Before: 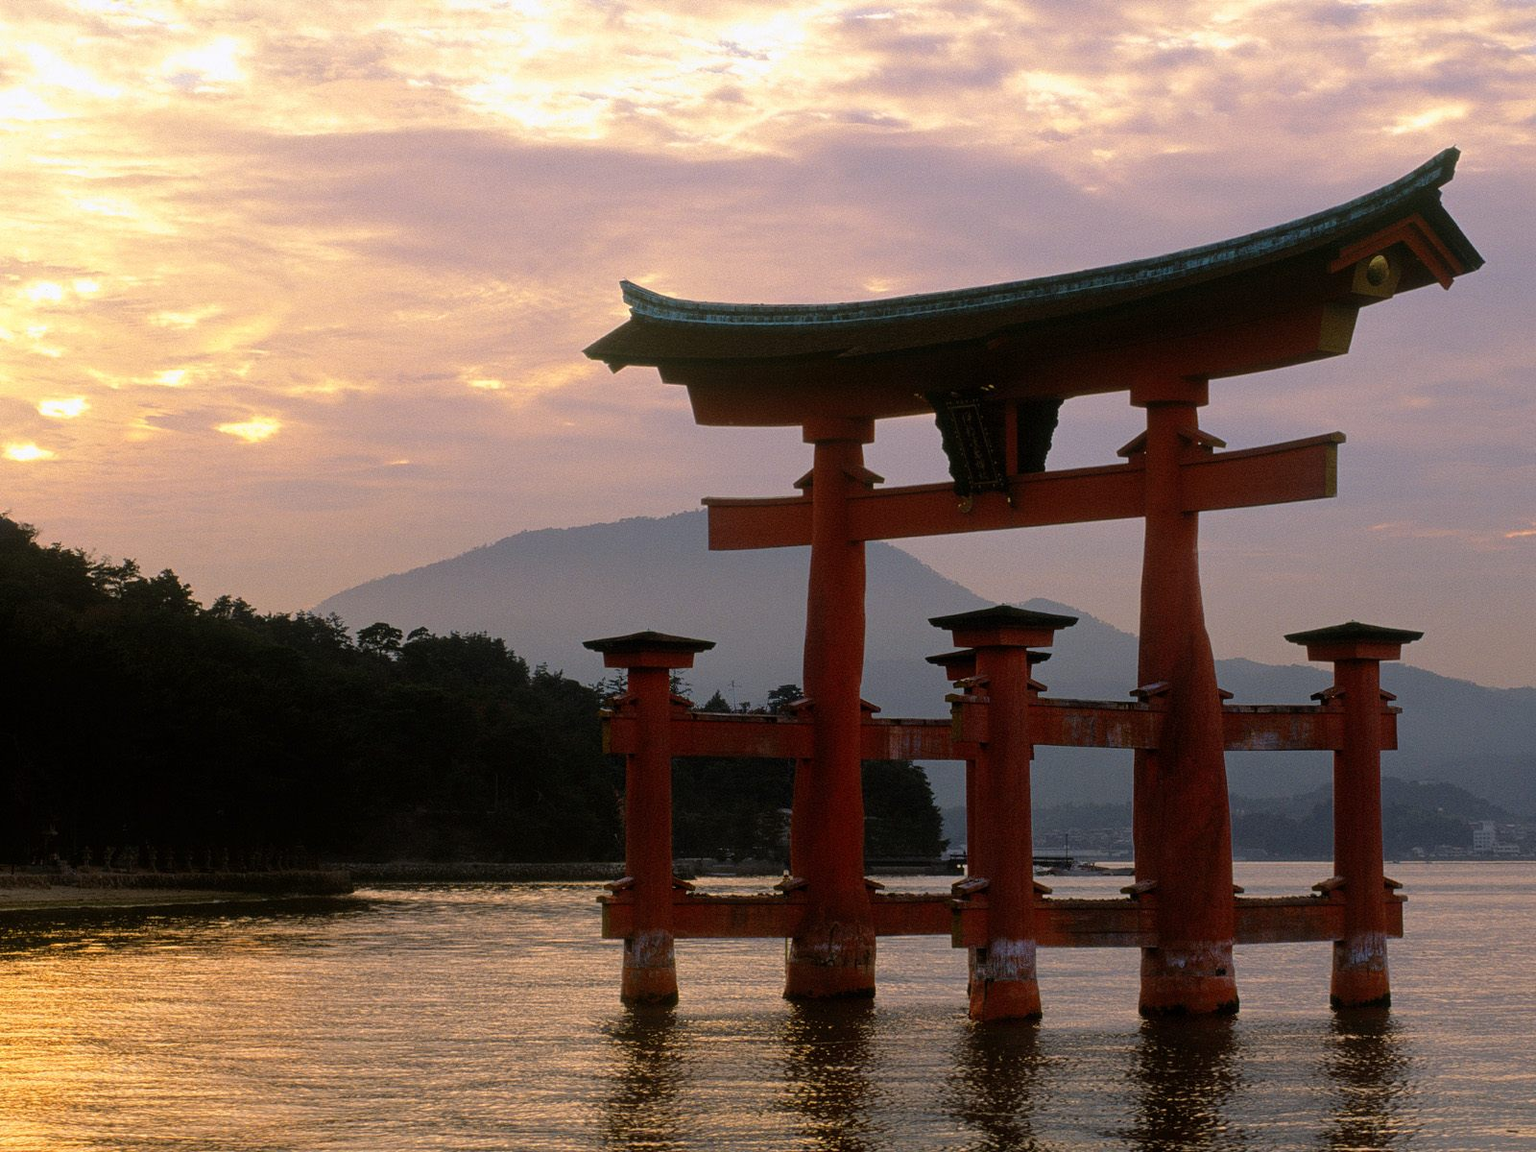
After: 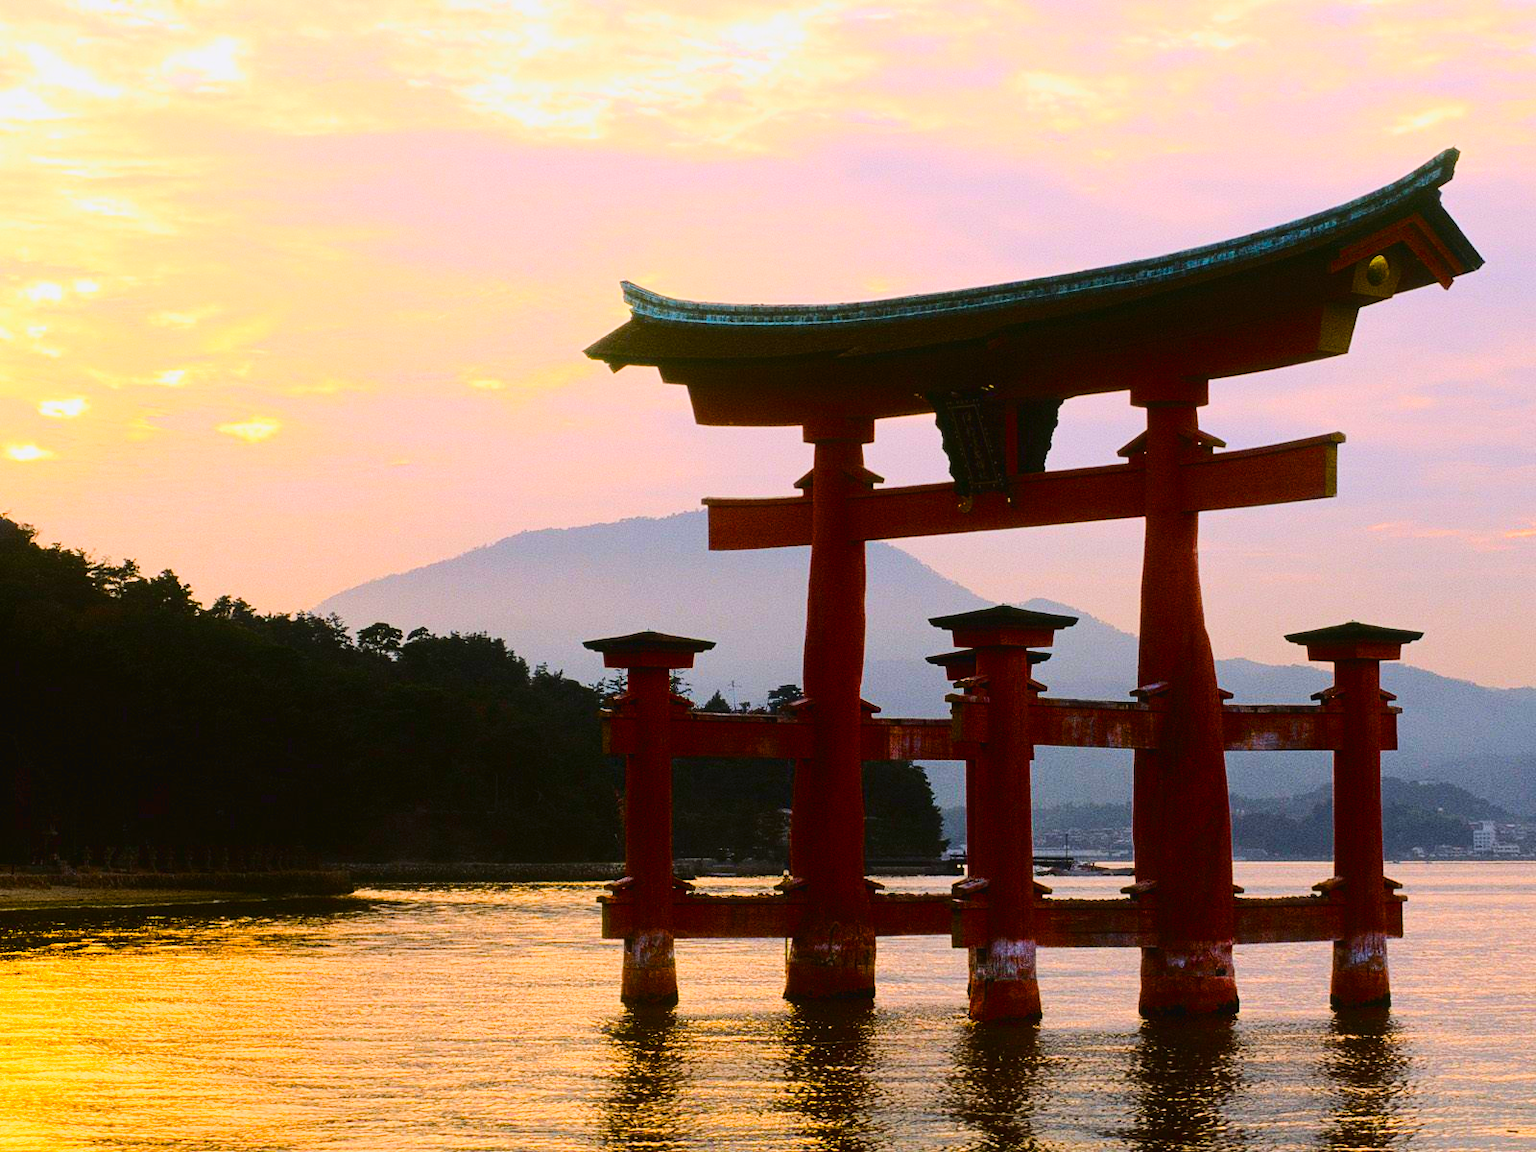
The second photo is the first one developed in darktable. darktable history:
tone curve: curves: ch0 [(0, 0.026) (0.146, 0.158) (0.272, 0.34) (0.434, 0.625) (0.676, 0.871) (0.994, 0.955)], color space Lab, linked channels, preserve colors none
color balance rgb: perceptual saturation grading › global saturation 45%, perceptual saturation grading › highlights -25%, perceptual saturation grading › shadows 50%, perceptual brilliance grading › global brilliance 3%, global vibrance 3%
